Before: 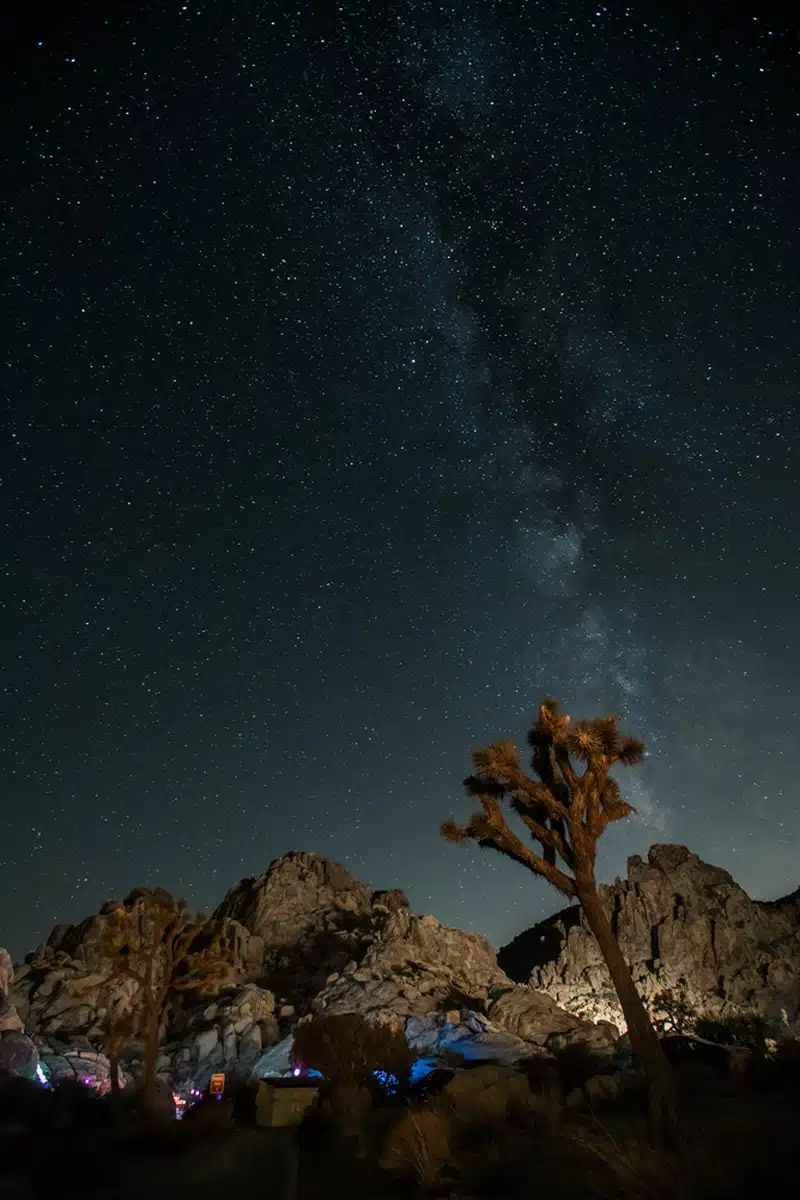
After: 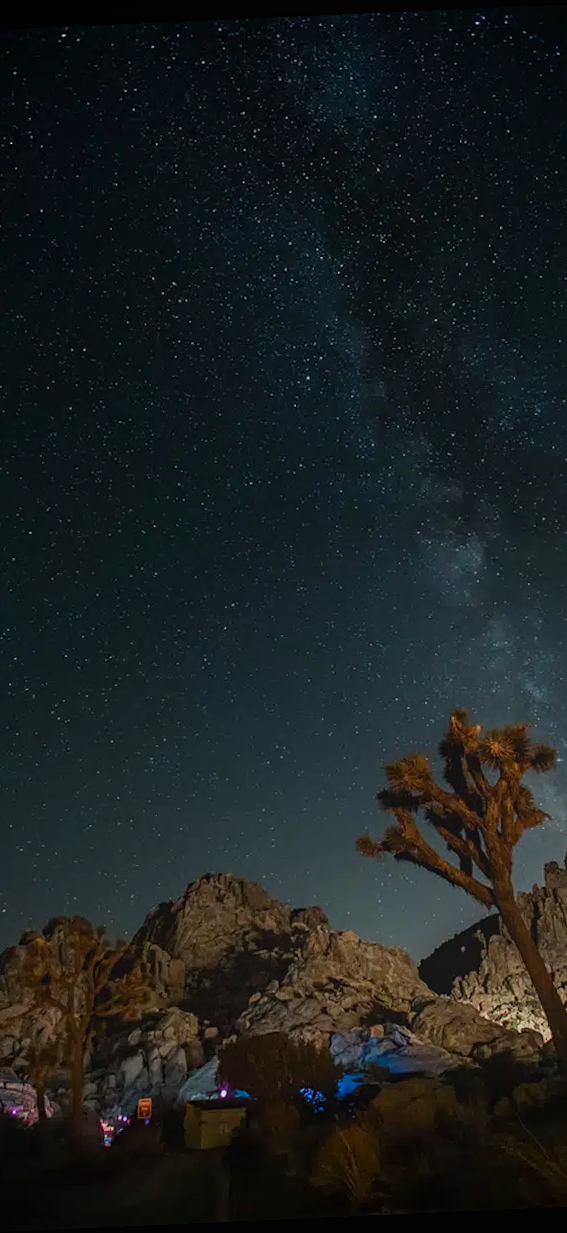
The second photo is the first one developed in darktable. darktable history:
contrast equalizer: y [[0.439, 0.44, 0.442, 0.457, 0.493, 0.498], [0.5 ×6], [0.5 ×6], [0 ×6], [0 ×6]]
crop and rotate: left 14.292%, right 19.041%
rotate and perspective: rotation -2.56°, automatic cropping off
